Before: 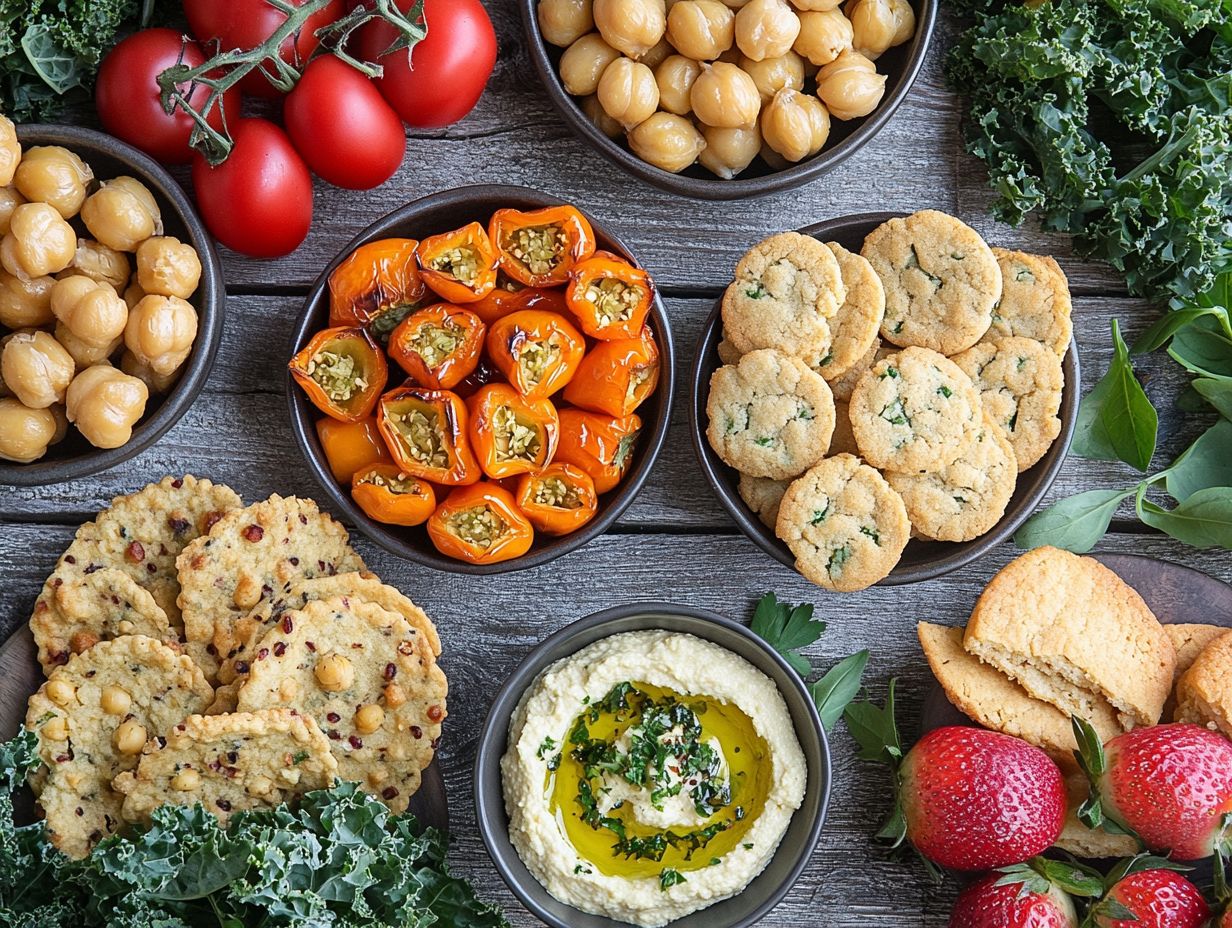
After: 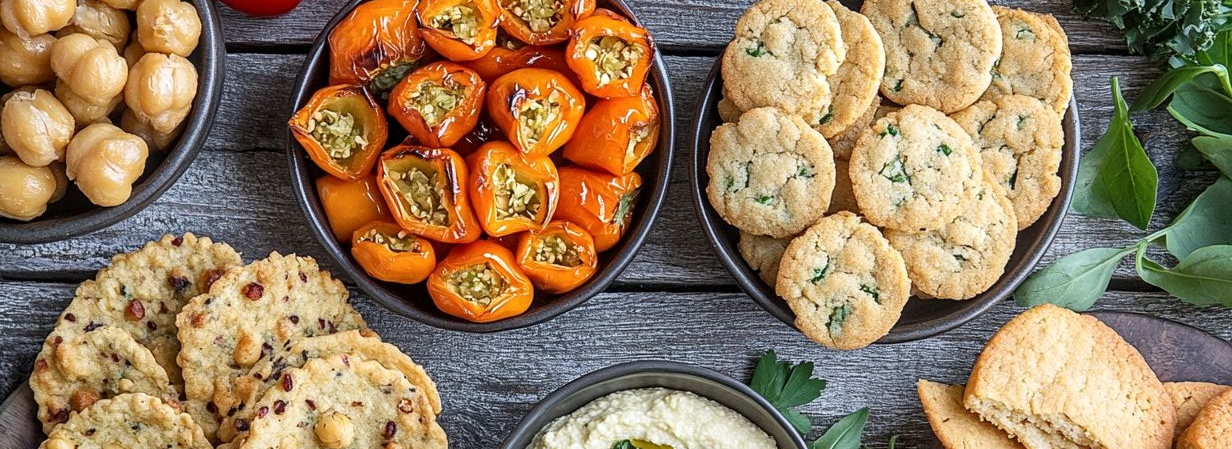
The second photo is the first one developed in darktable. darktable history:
crop and rotate: top 26.161%, bottom 25.431%
tone equalizer: on, module defaults
local contrast: on, module defaults
